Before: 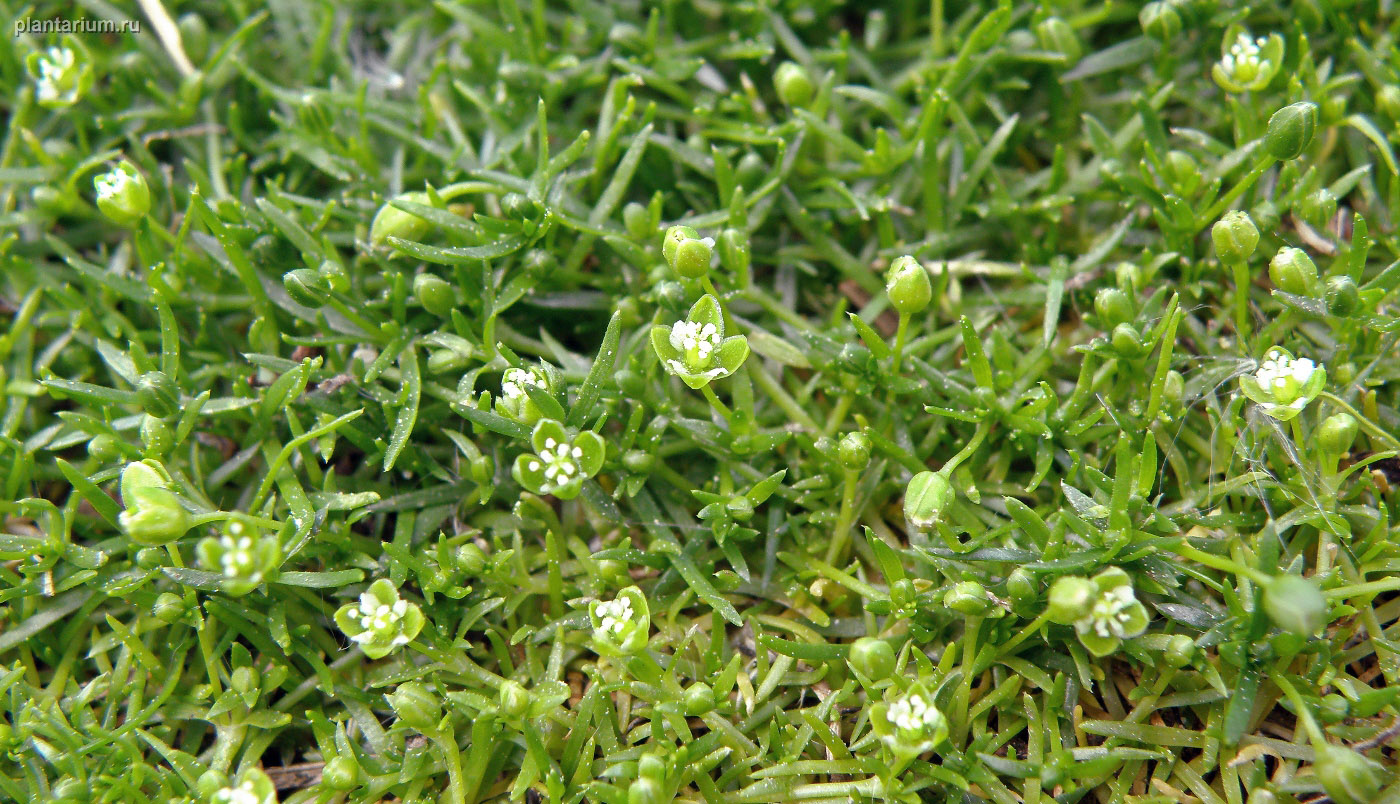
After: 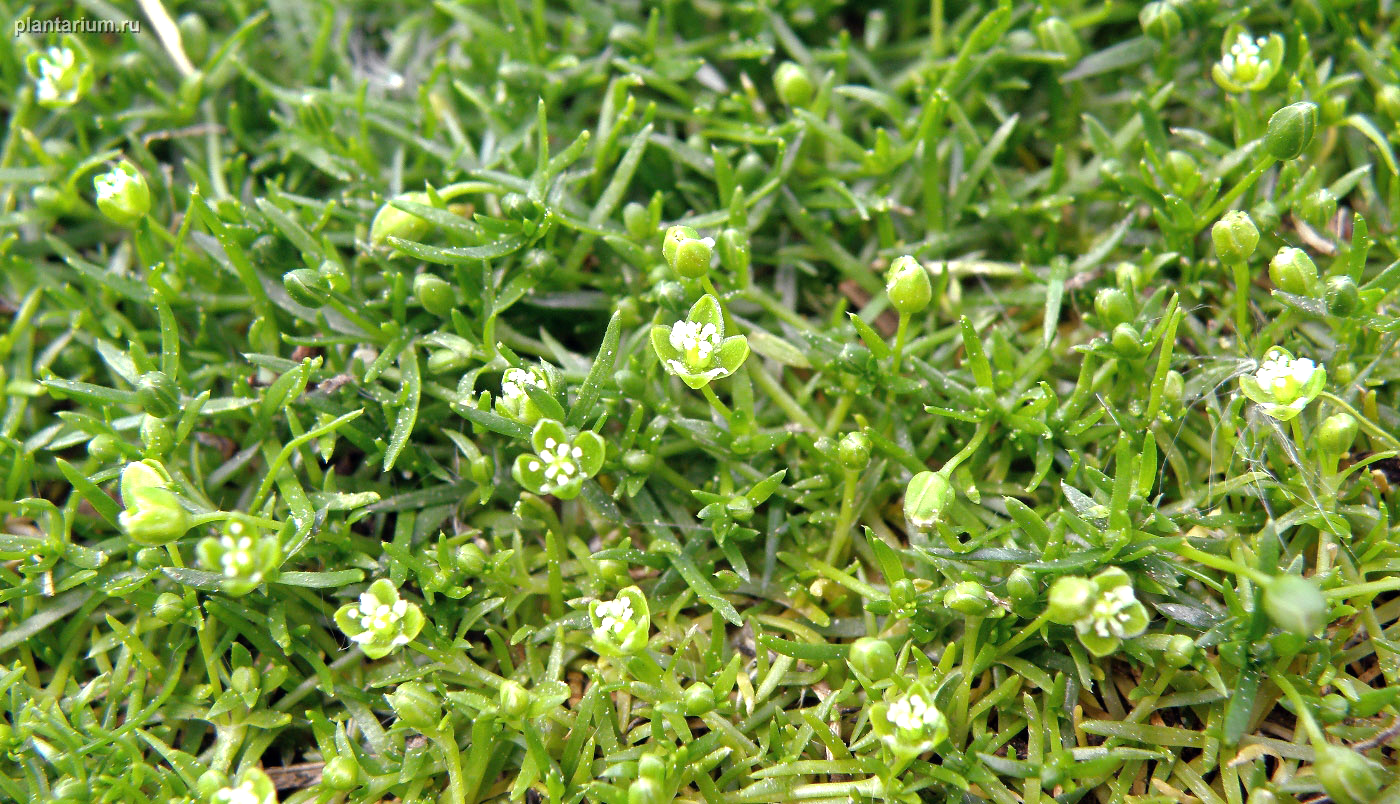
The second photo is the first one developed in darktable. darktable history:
tone equalizer: -8 EV -0.447 EV, -7 EV -0.406 EV, -6 EV -0.351 EV, -5 EV -0.23 EV, -3 EV 0.257 EV, -2 EV 0.308 EV, -1 EV 0.382 EV, +0 EV 0.387 EV
